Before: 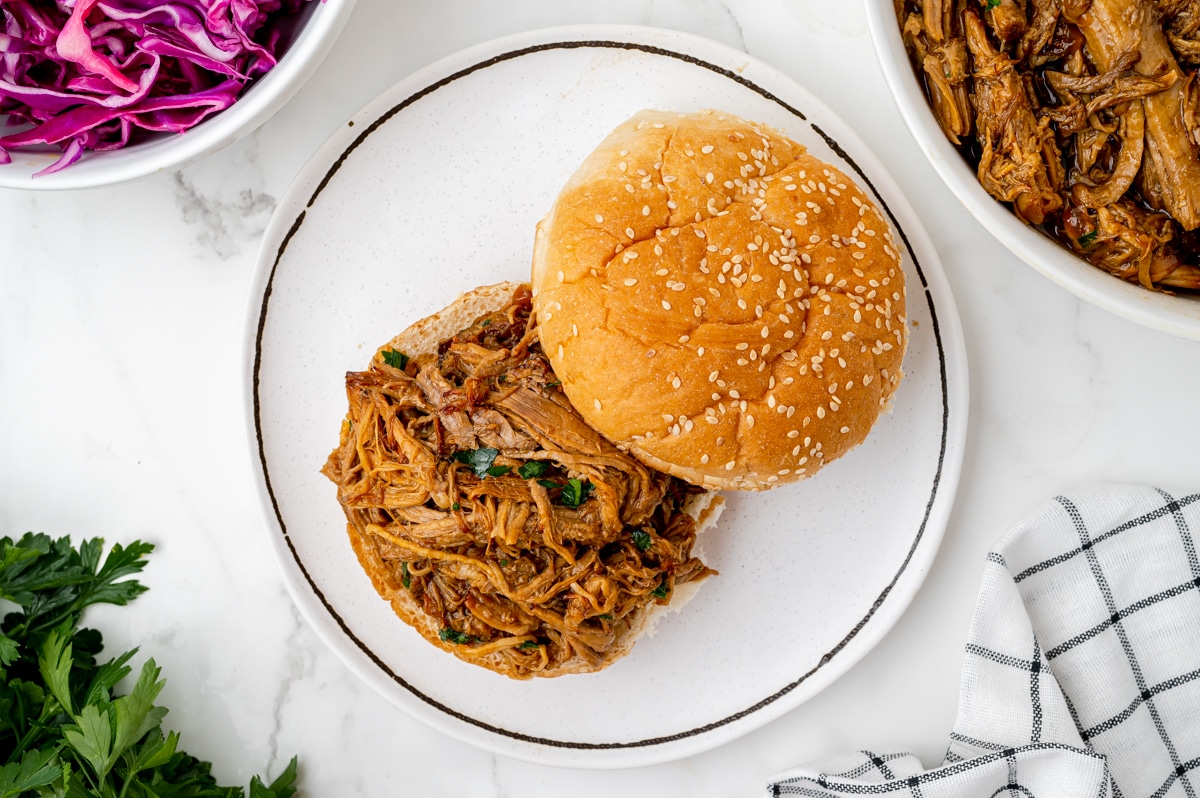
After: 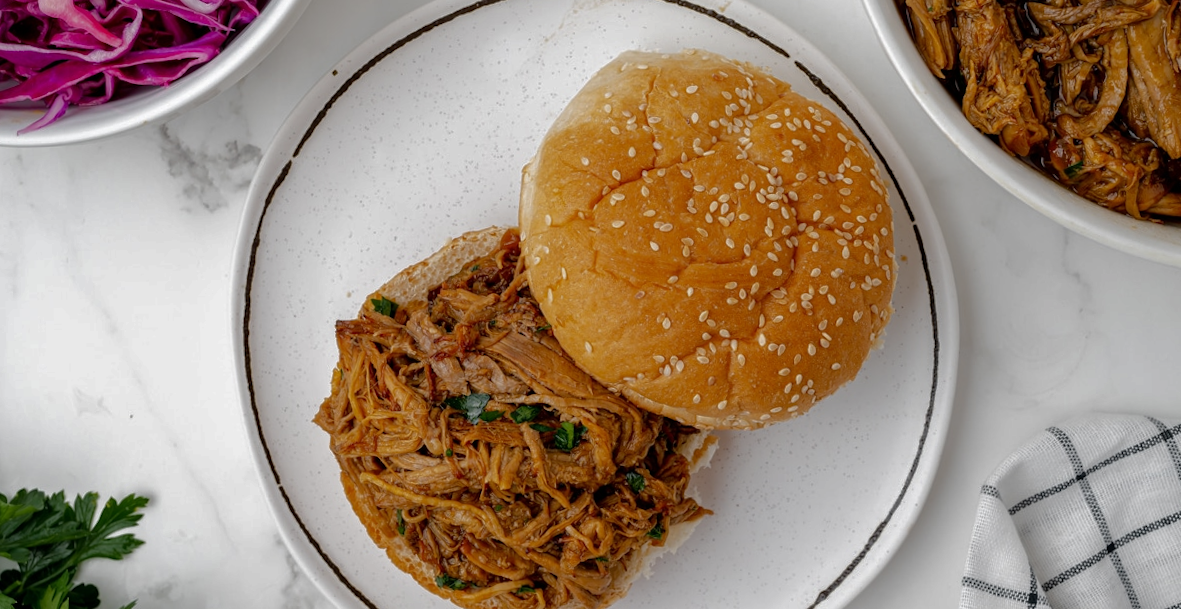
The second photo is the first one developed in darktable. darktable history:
crop and rotate: top 5.667%, bottom 14.937%
rotate and perspective: rotation -1.42°, crop left 0.016, crop right 0.984, crop top 0.035, crop bottom 0.965
base curve: curves: ch0 [(0, 0) (0.841, 0.609) (1, 1)]
